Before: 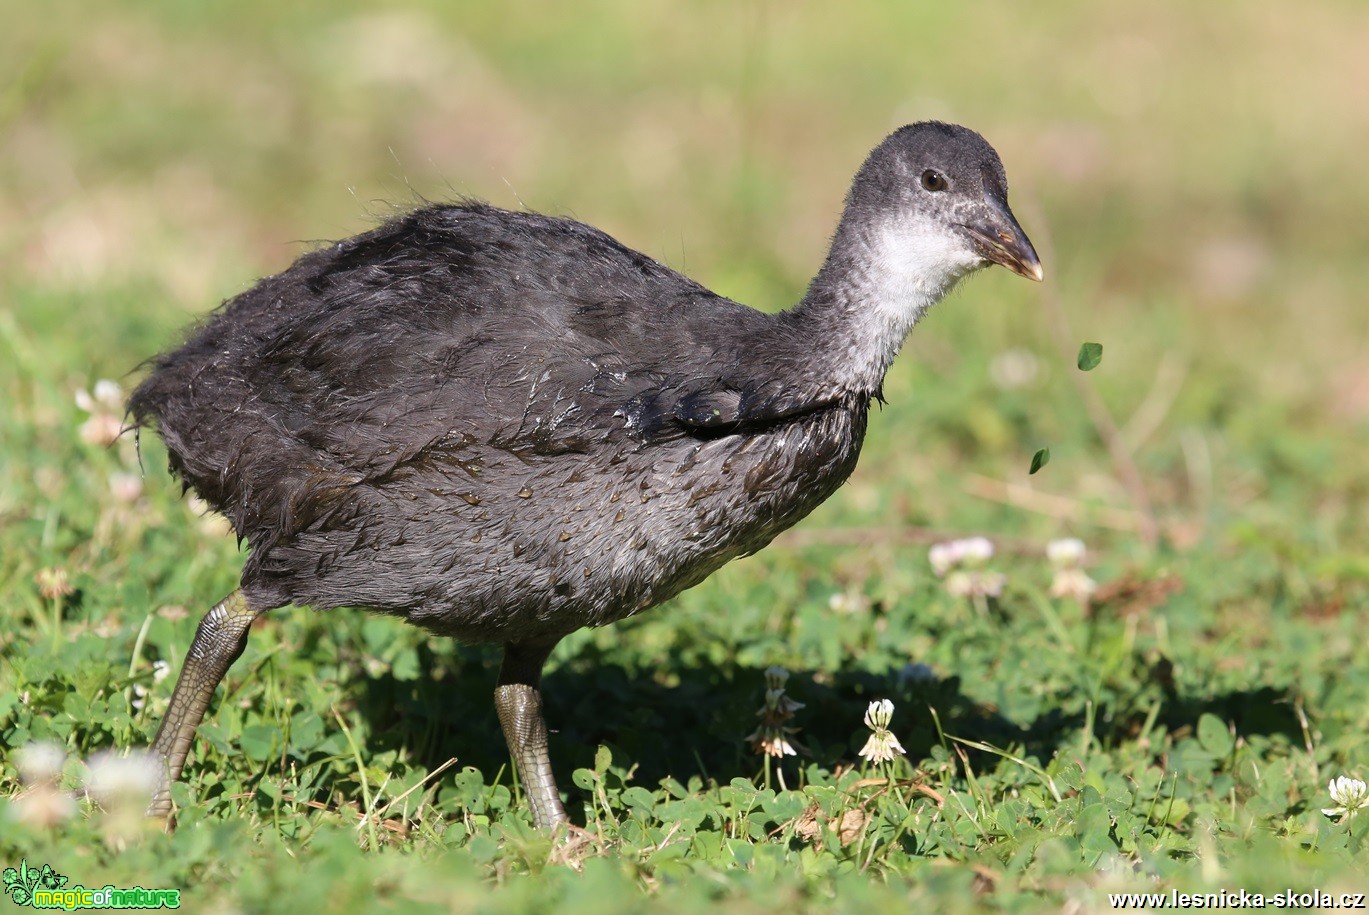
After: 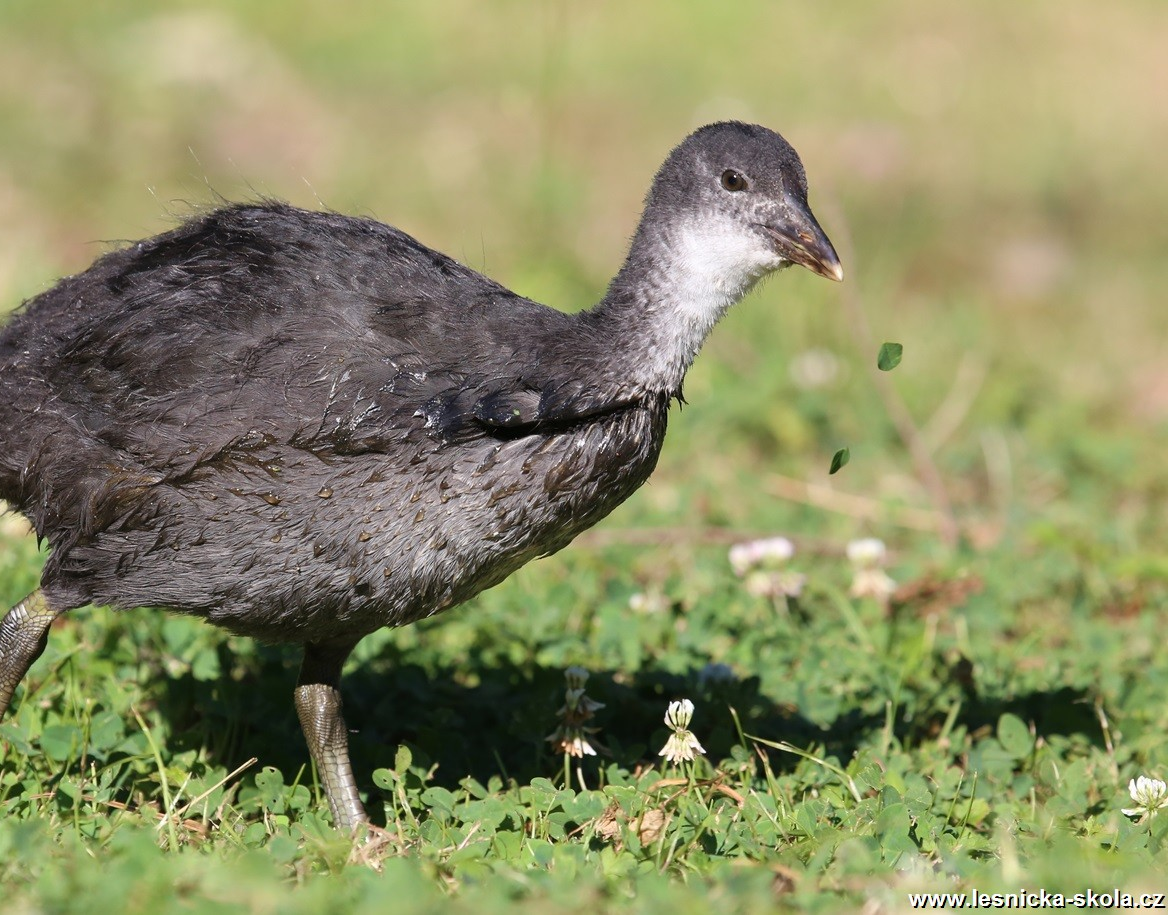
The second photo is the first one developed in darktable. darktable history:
crop and rotate: left 14.624%
